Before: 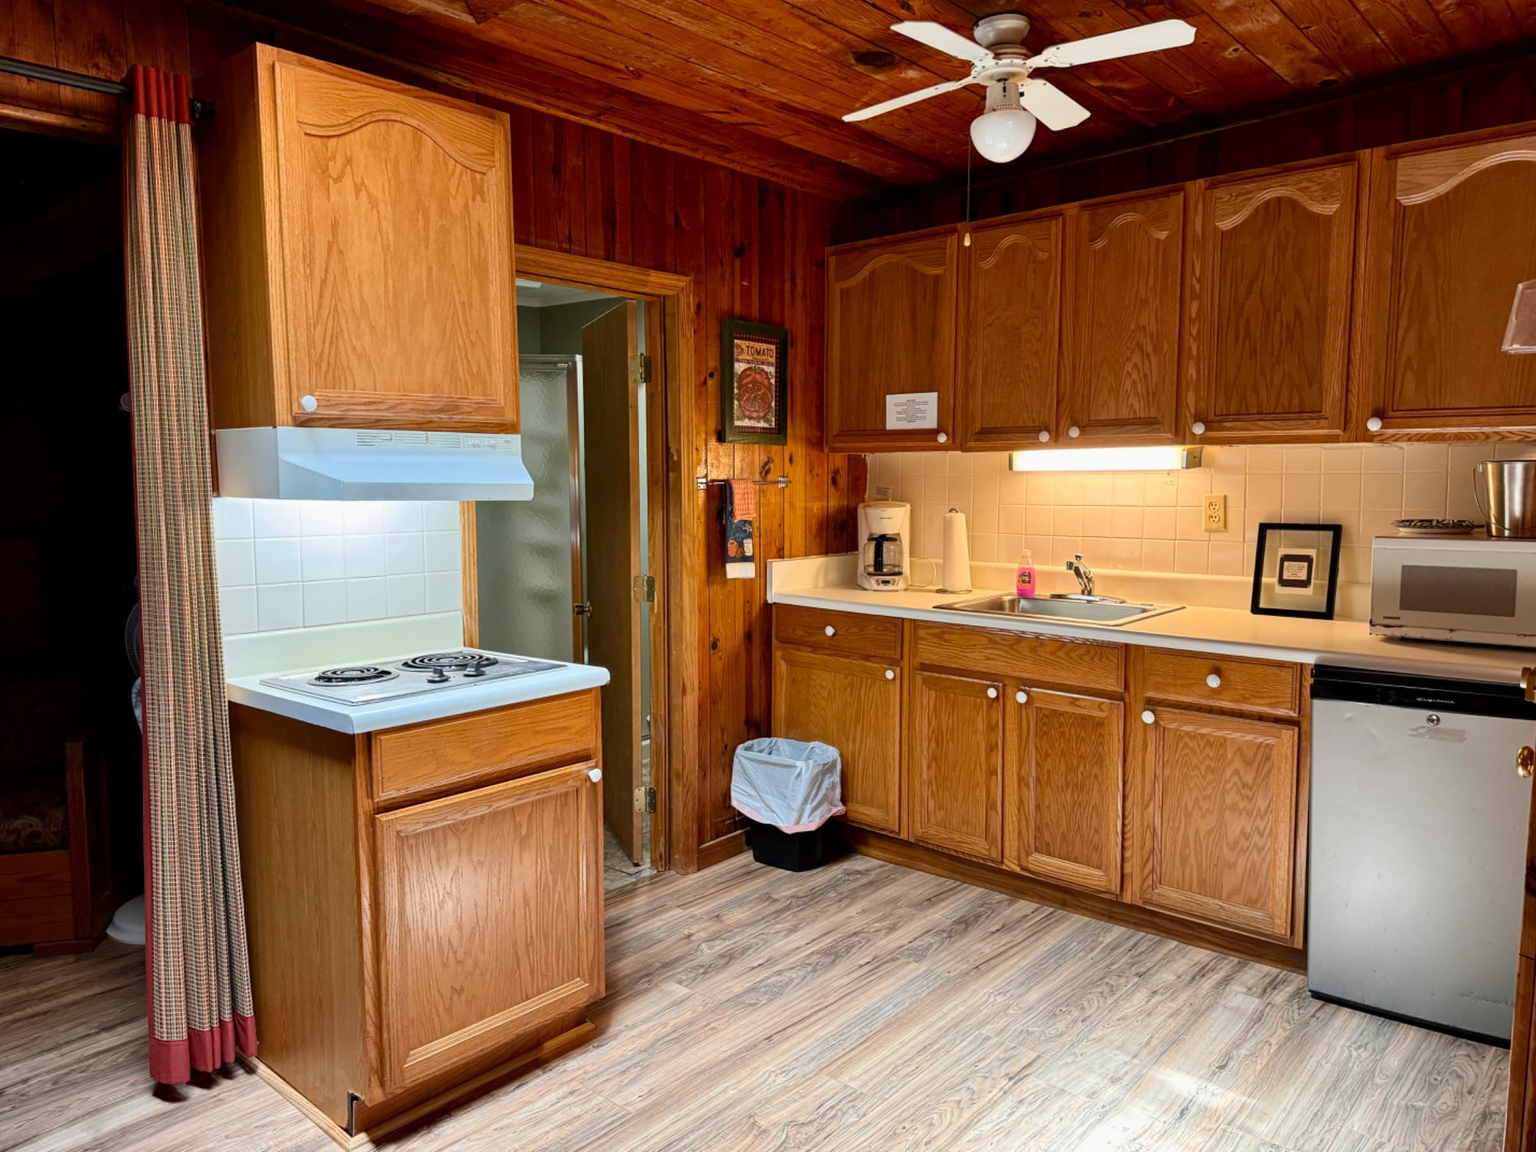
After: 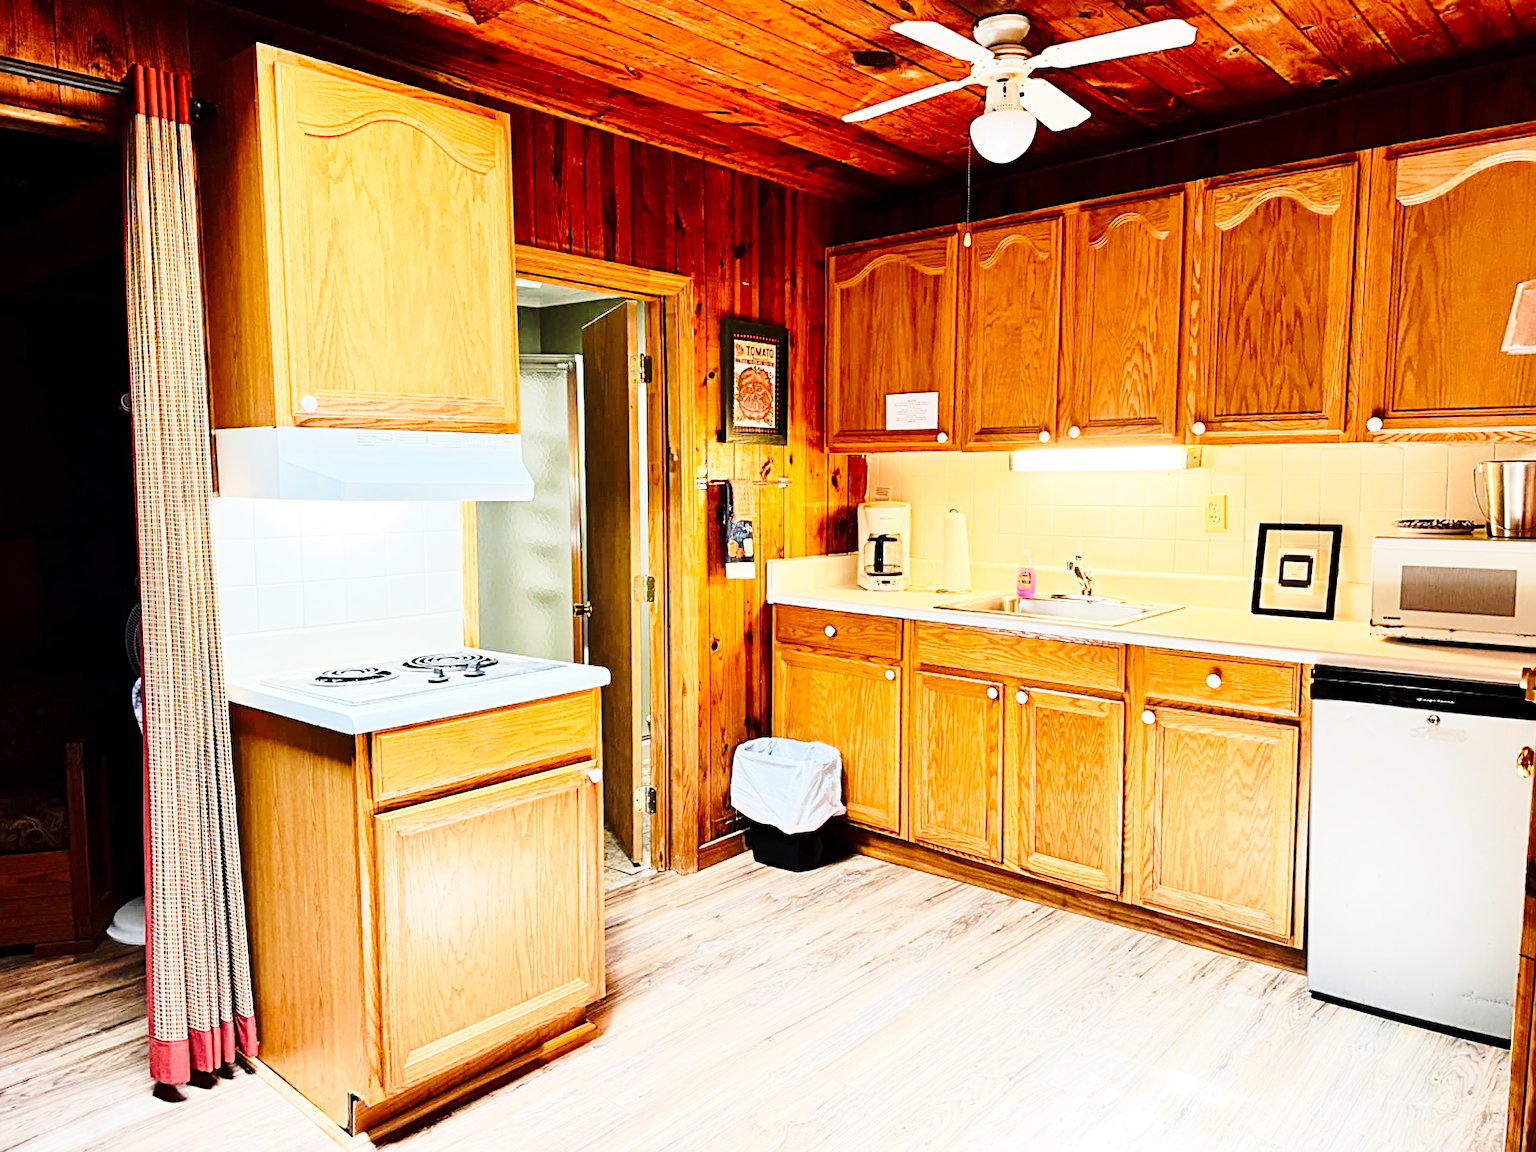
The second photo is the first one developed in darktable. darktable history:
tone equalizer: -7 EV 0.159 EV, -6 EV 0.571 EV, -5 EV 1.19 EV, -4 EV 1.29 EV, -3 EV 1.15 EV, -2 EV 0.6 EV, -1 EV 0.155 EV, edges refinement/feathering 500, mask exposure compensation -1.57 EV, preserve details no
base curve: curves: ch0 [(0, 0) (0.028, 0.03) (0.121, 0.232) (0.46, 0.748) (0.859, 0.968) (1, 1)], preserve colors none
sharpen: radius 3.951
